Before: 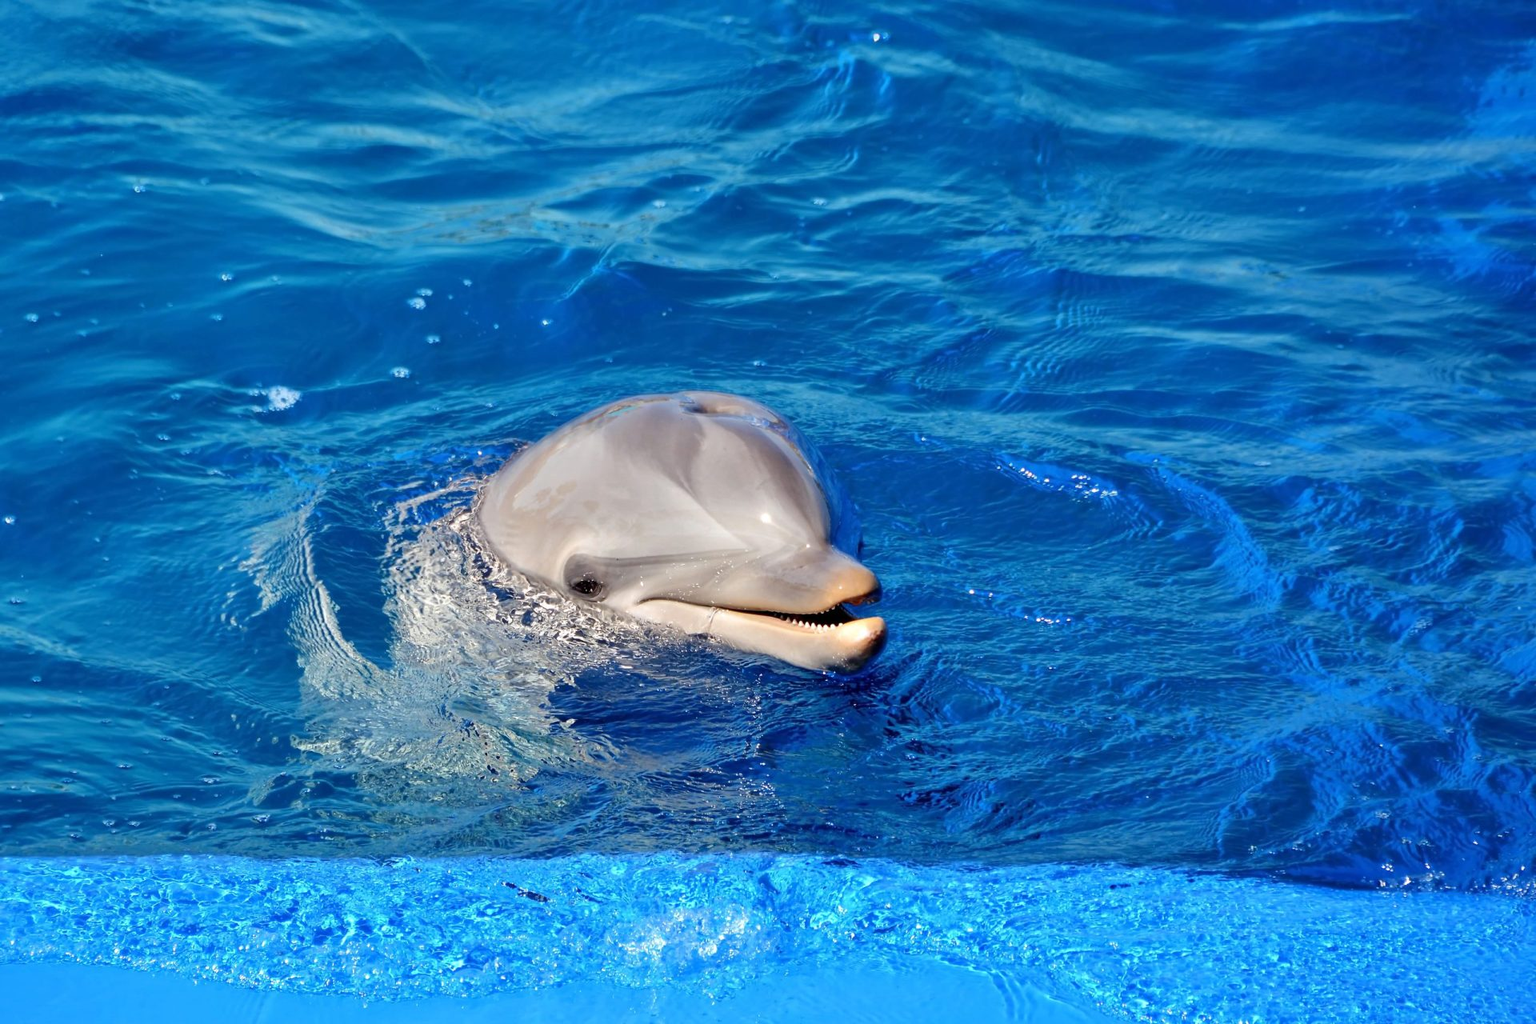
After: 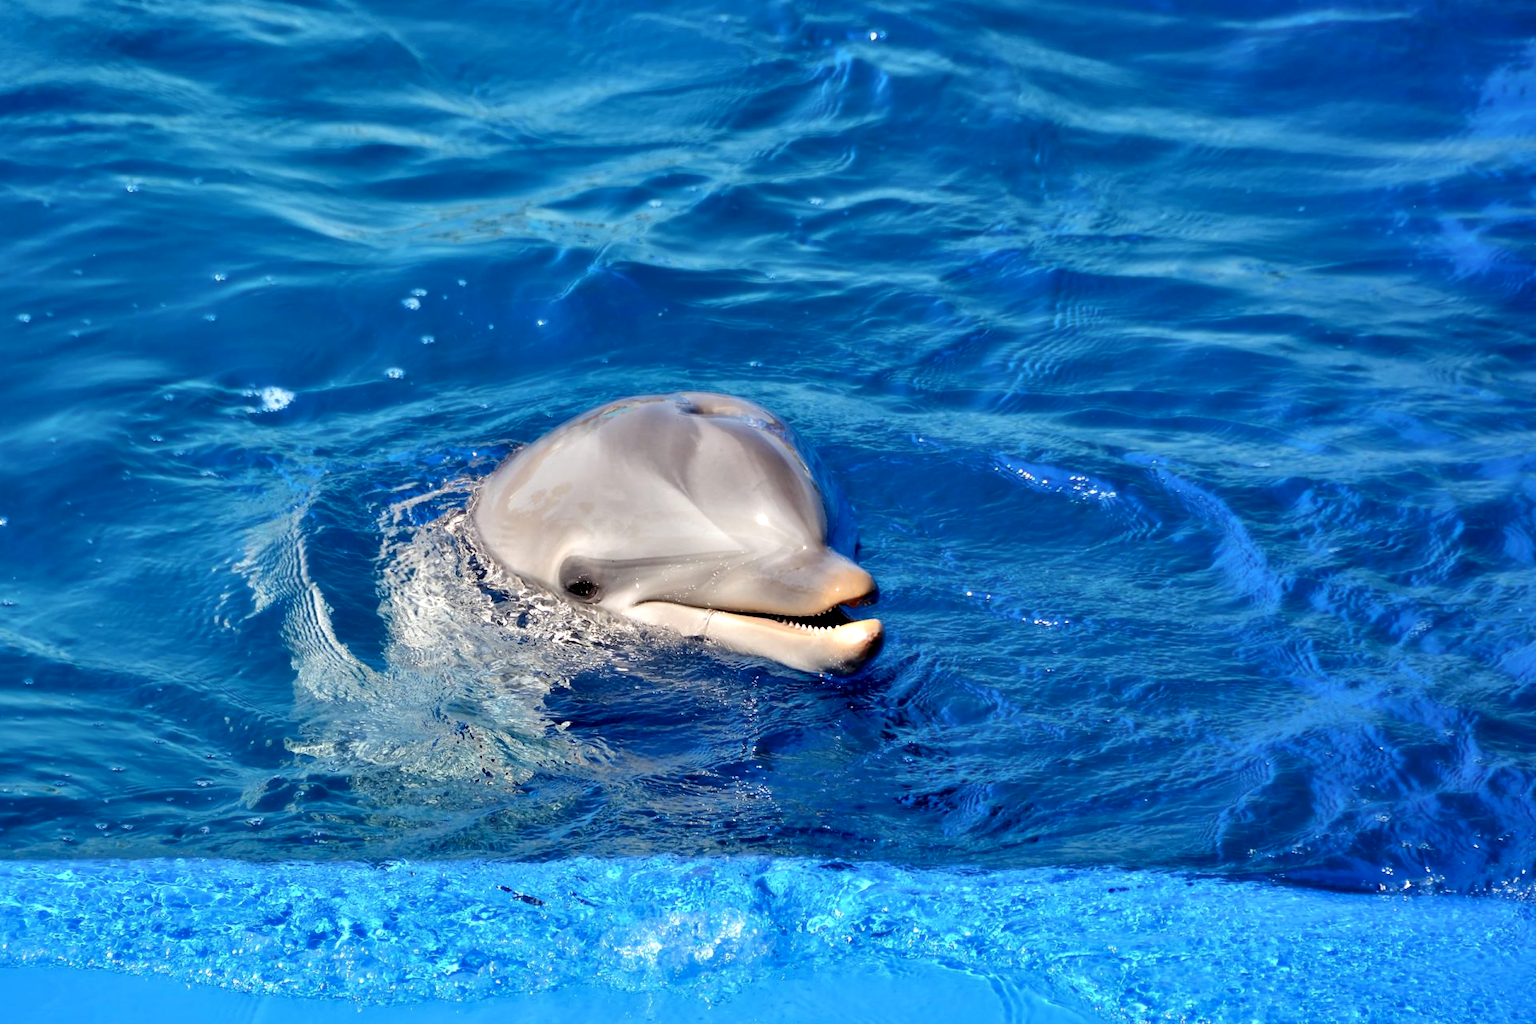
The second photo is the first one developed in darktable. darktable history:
crop and rotate: left 0.53%, top 0.216%, bottom 0.302%
contrast equalizer: octaves 7, y [[0.514, 0.573, 0.581, 0.508, 0.5, 0.5], [0.5 ×6], [0.5 ×6], [0 ×6], [0 ×6]]
